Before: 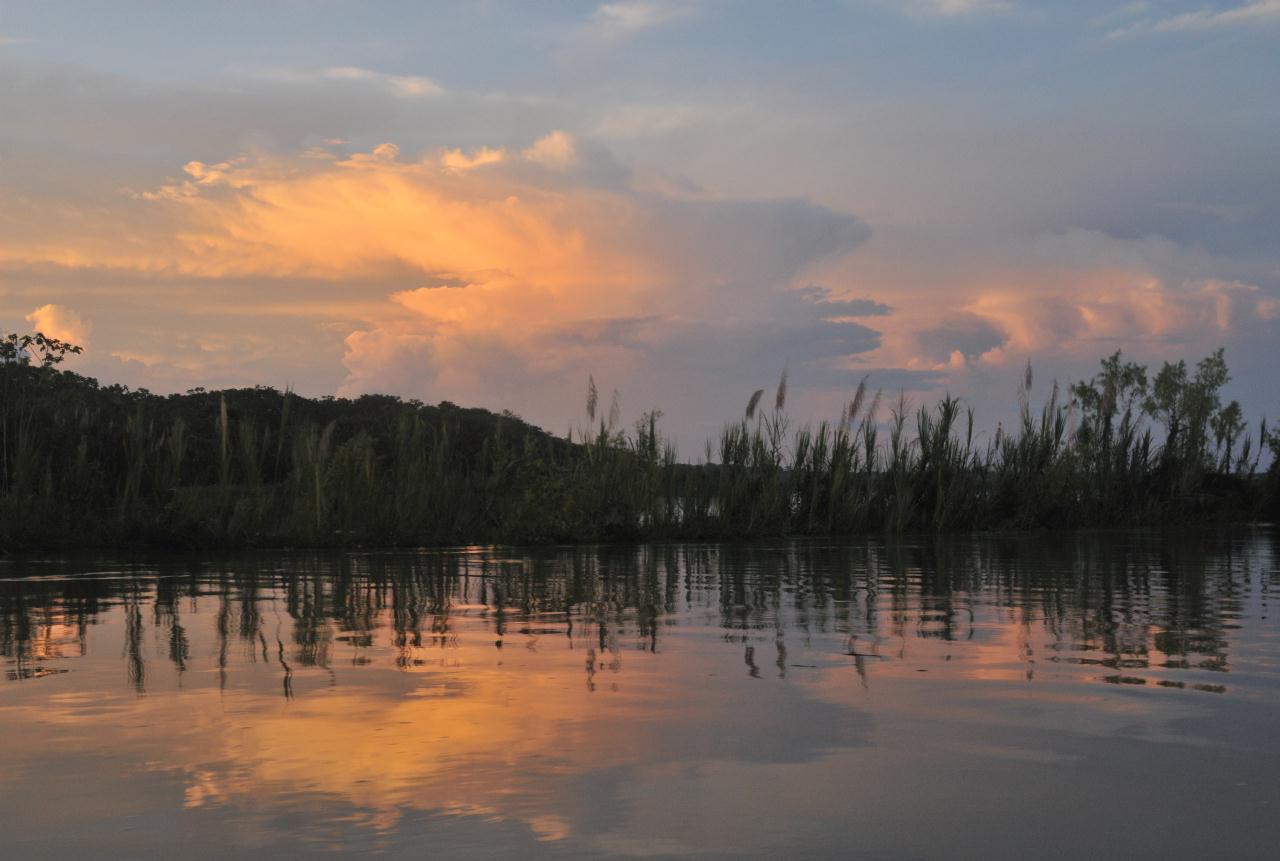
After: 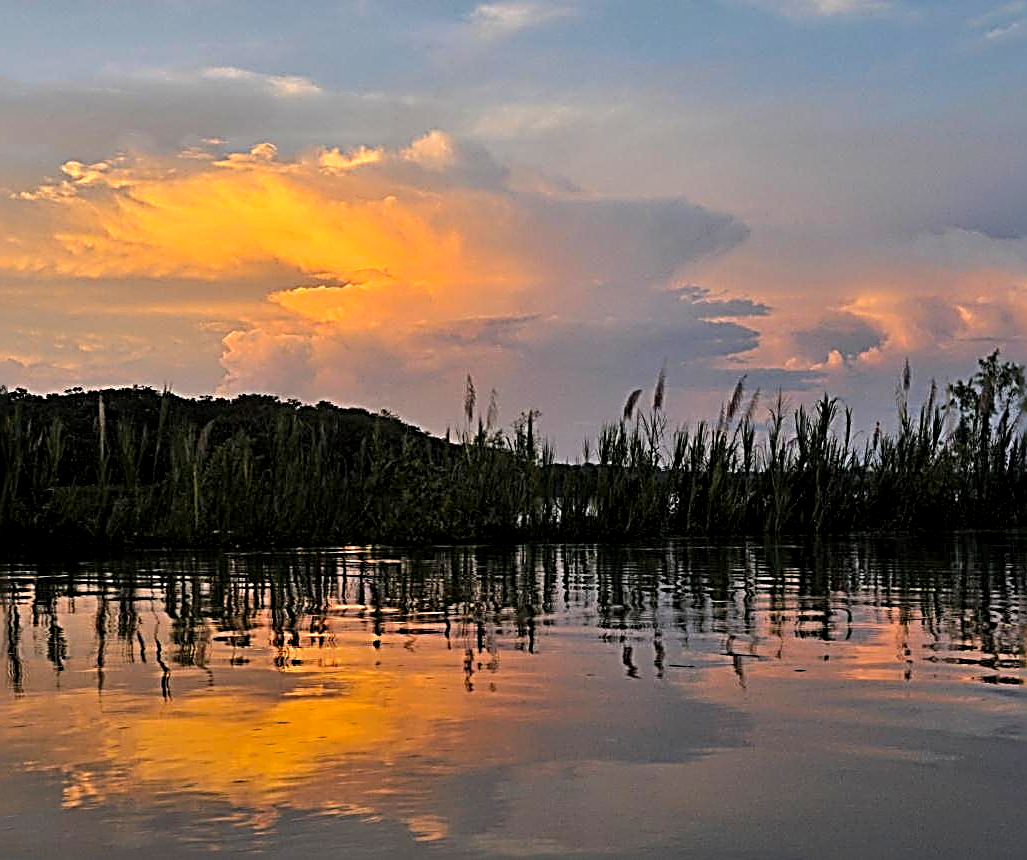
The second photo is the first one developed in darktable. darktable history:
color balance rgb: global offset › luminance -0.898%, white fulcrum 0.993 EV, perceptual saturation grading › global saturation 19.284%, perceptual brilliance grading › highlights 13.336%, perceptual brilliance grading › mid-tones 9.004%, perceptual brilliance grading › shadows -18.183%, global vibrance 20%
sharpen: radius 3.158, amount 1.714
crop and rotate: left 9.533%, right 10.224%
shadows and highlights: soften with gaussian
